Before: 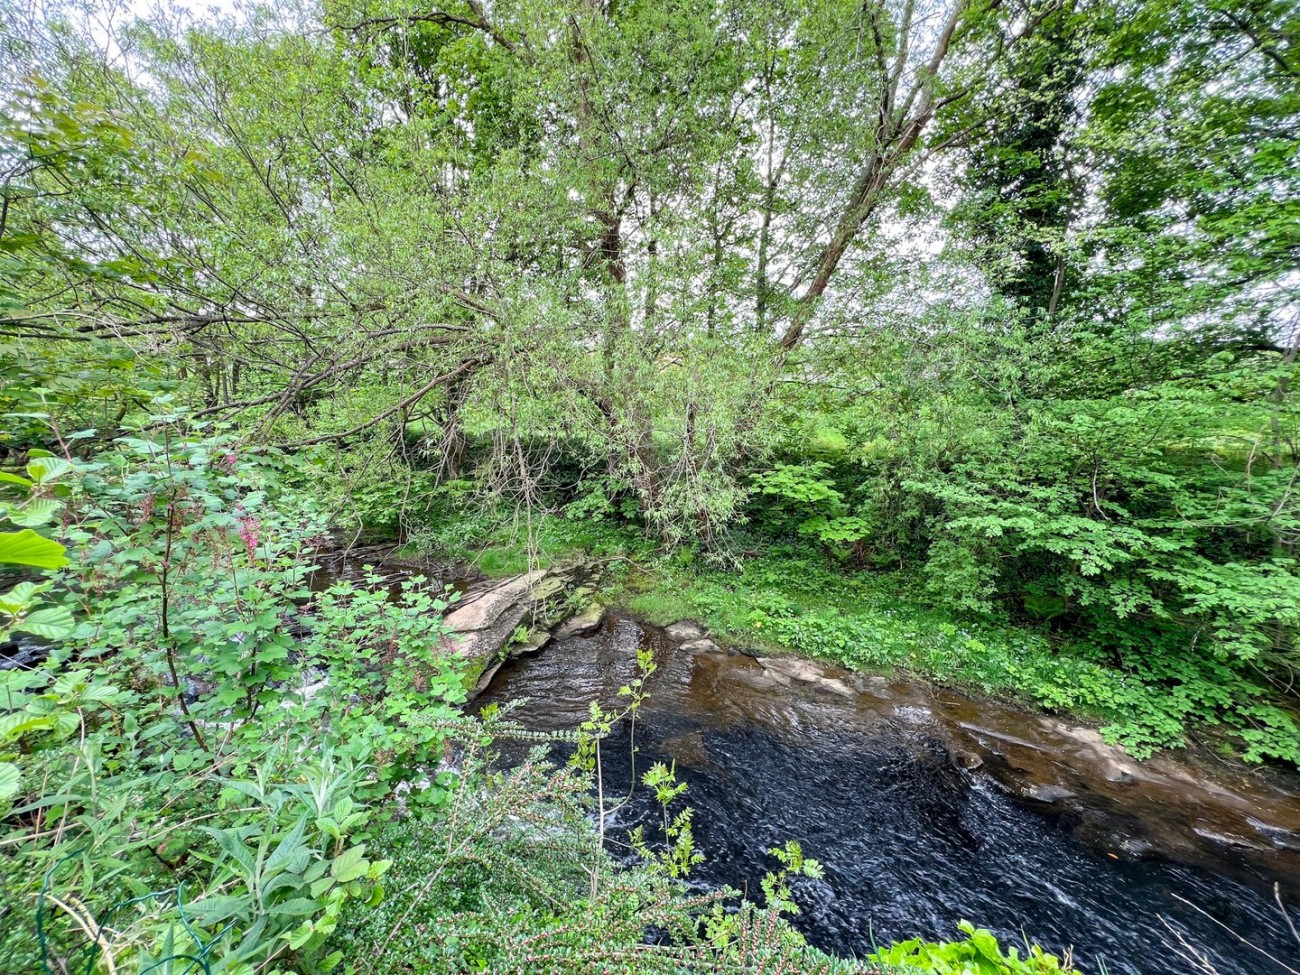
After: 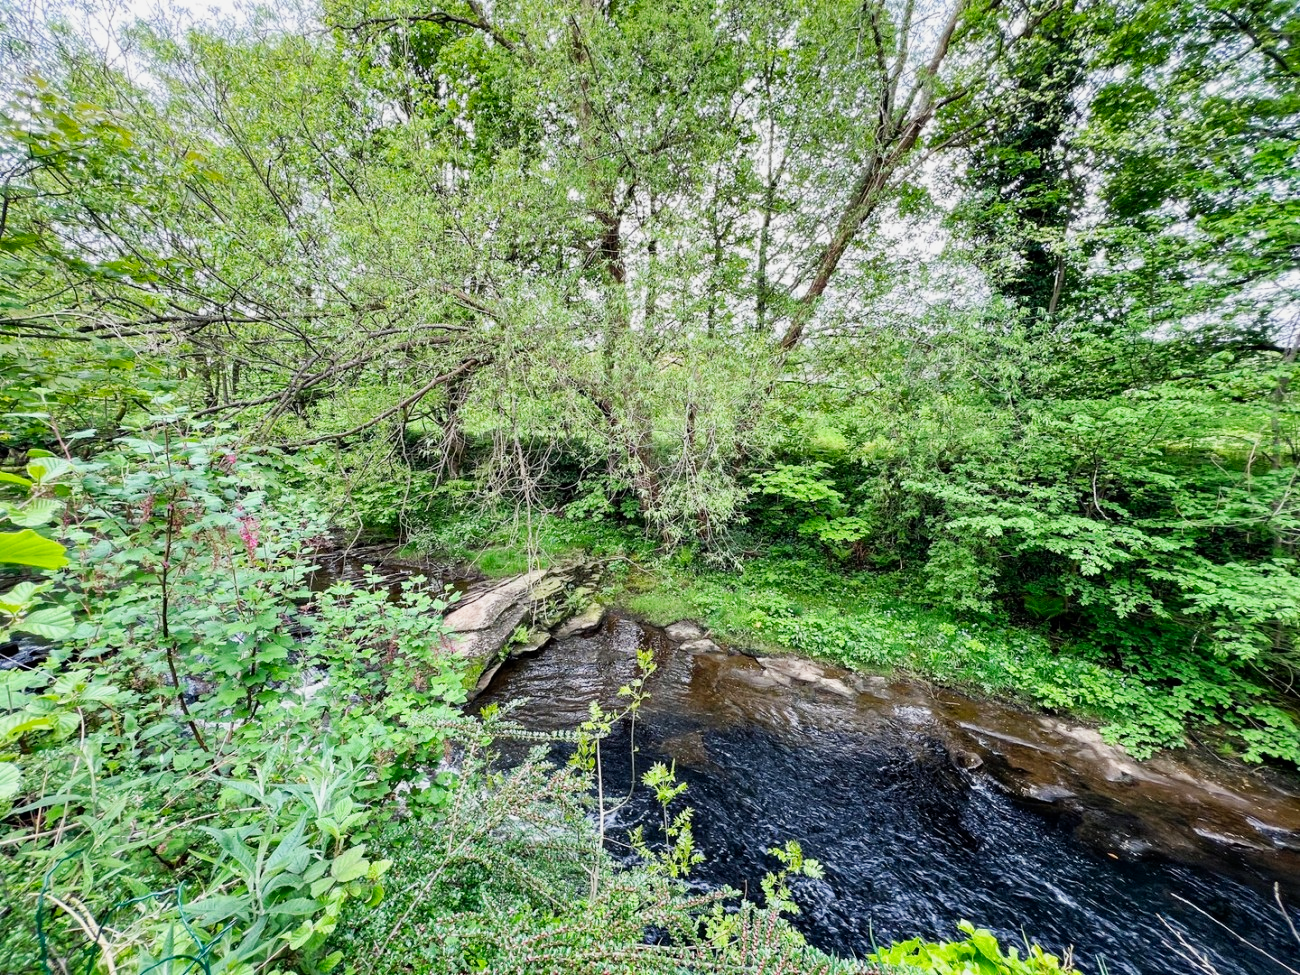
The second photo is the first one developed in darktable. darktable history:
tone curve: curves: ch0 [(0, 0) (0.058, 0.027) (0.214, 0.183) (0.304, 0.288) (0.522, 0.549) (0.658, 0.7) (0.741, 0.775) (0.844, 0.866) (0.986, 0.957)]; ch1 [(0, 0) (0.172, 0.123) (0.312, 0.296) (0.437, 0.429) (0.471, 0.469) (0.502, 0.5) (0.513, 0.515) (0.572, 0.603) (0.617, 0.653) (0.68, 0.724) (0.889, 0.924) (1, 1)]; ch2 [(0, 0) (0.411, 0.424) (0.489, 0.49) (0.502, 0.5) (0.517, 0.519) (0.549, 0.578) (0.604, 0.628) (0.693, 0.686) (1, 1)], preserve colors none
